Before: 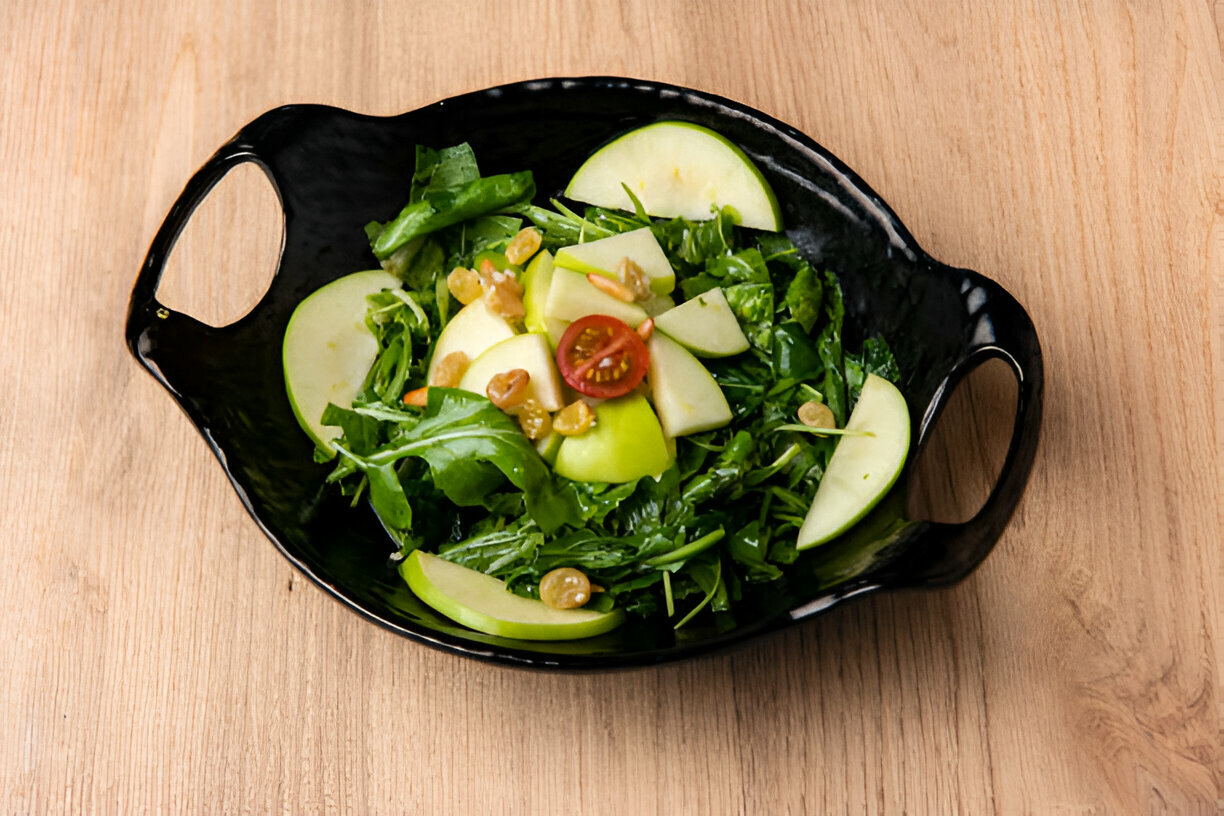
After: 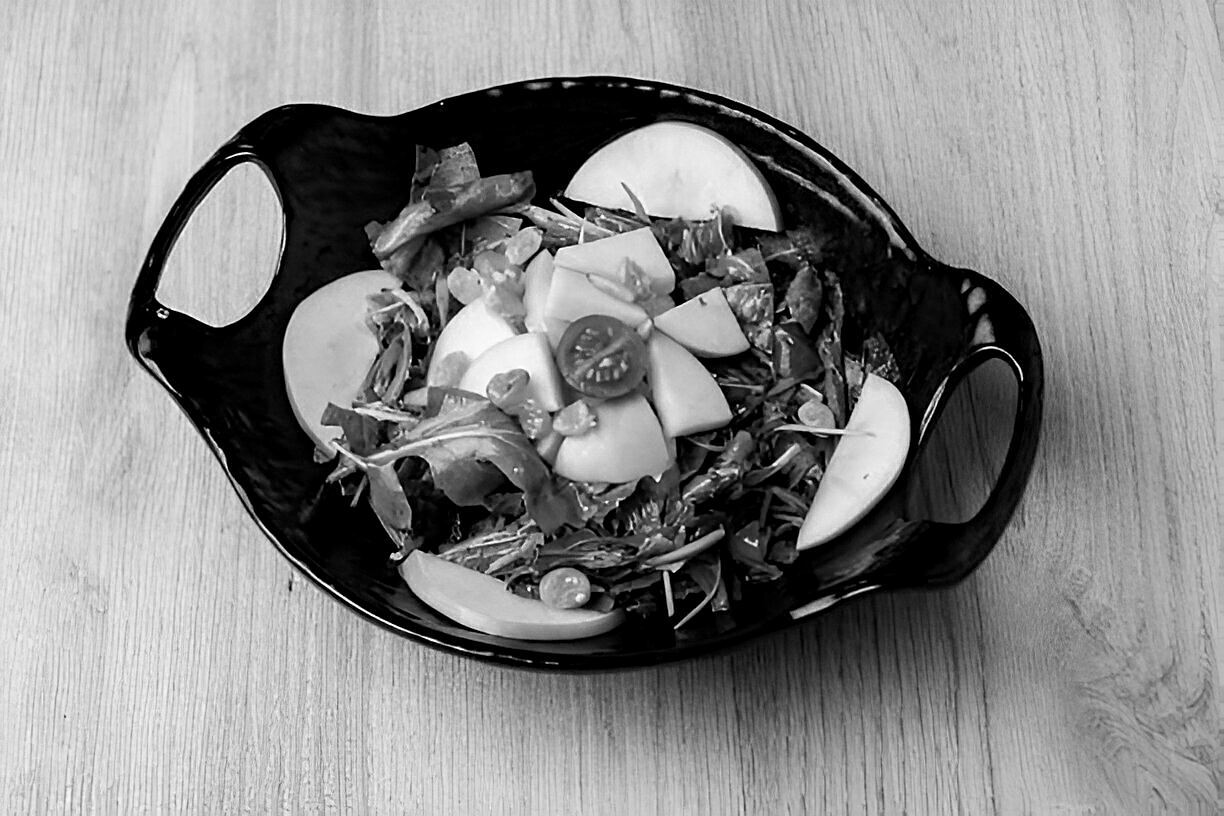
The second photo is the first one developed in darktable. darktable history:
sharpen: on, module defaults
monochrome: on, module defaults
white balance: emerald 1
exposure: black level correction 0.001, compensate highlight preservation false
